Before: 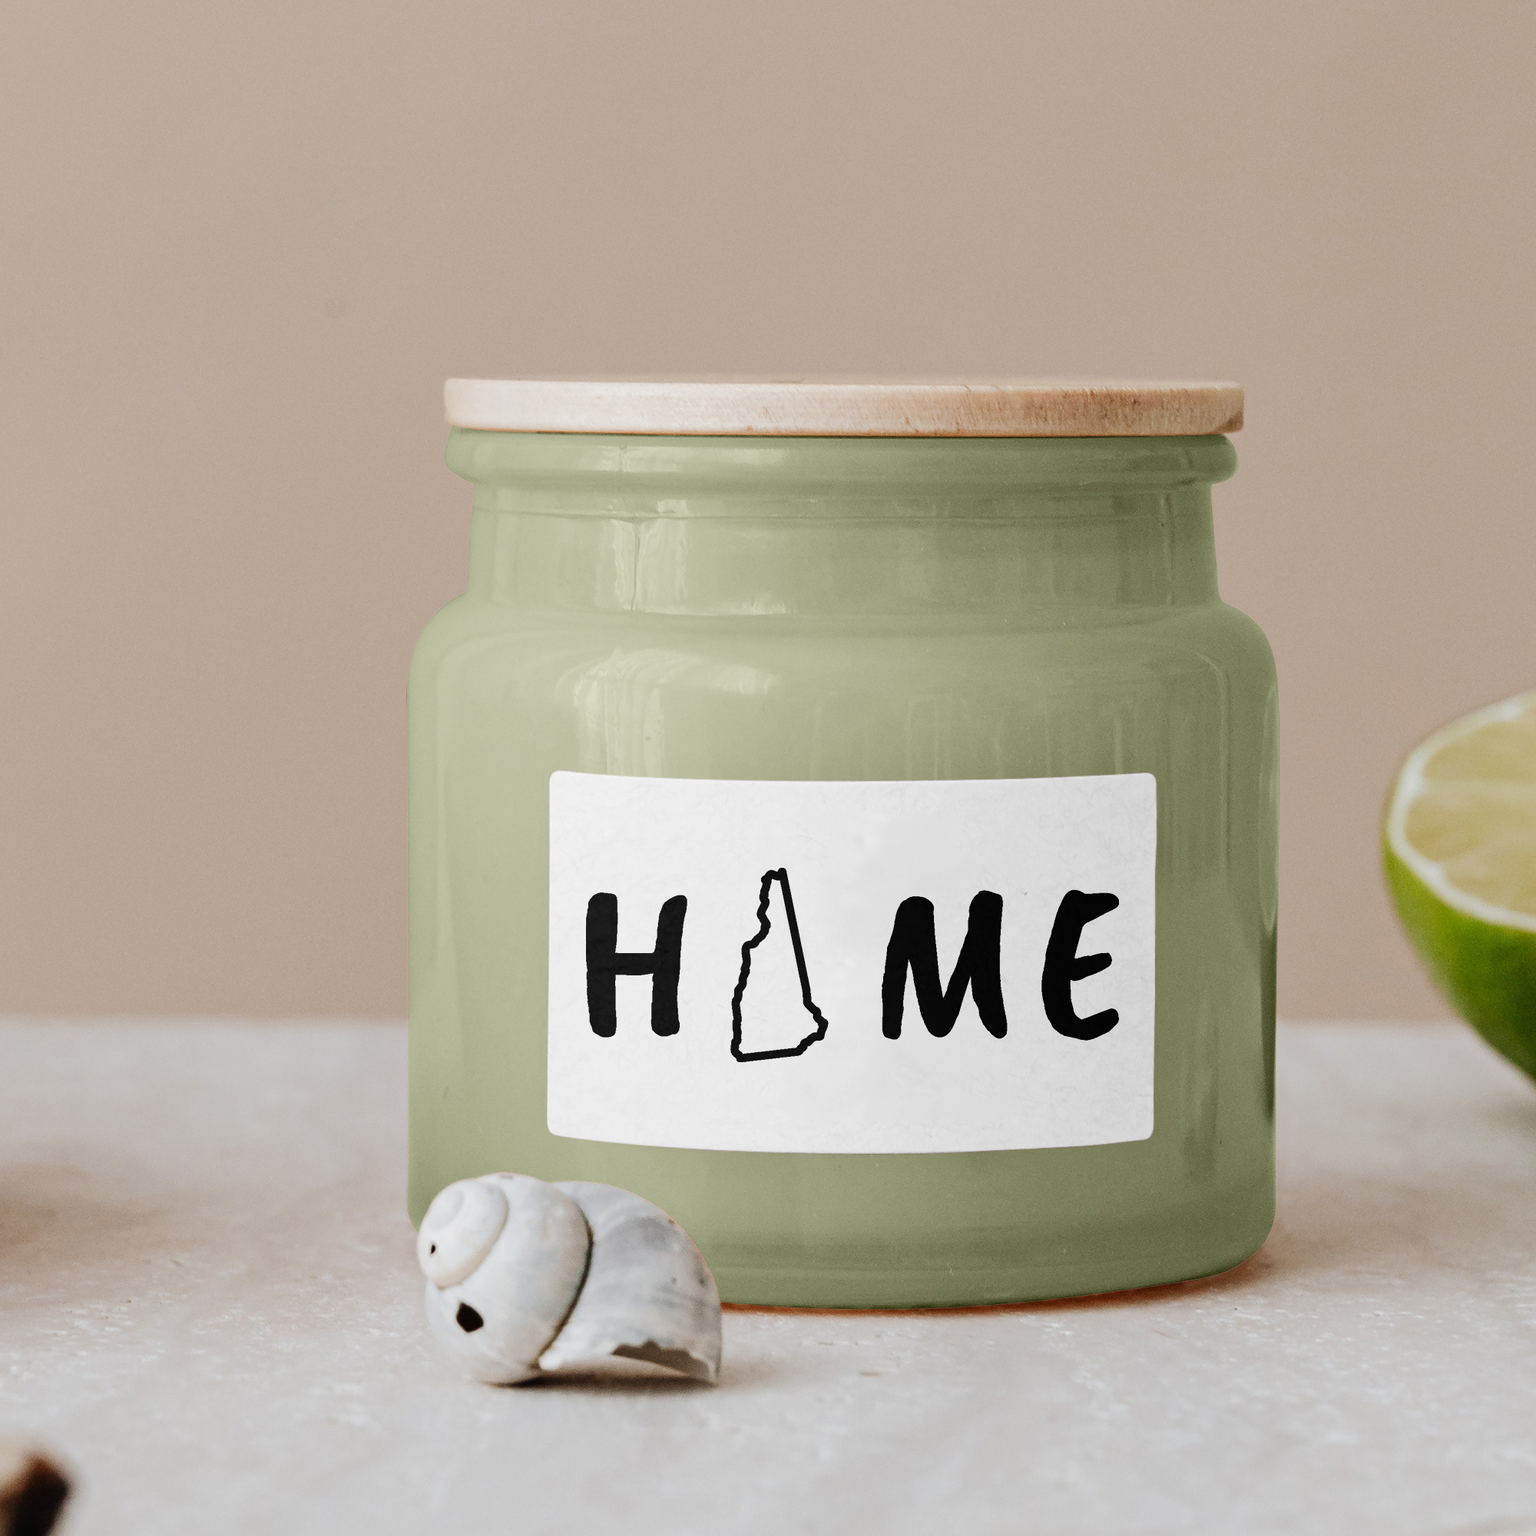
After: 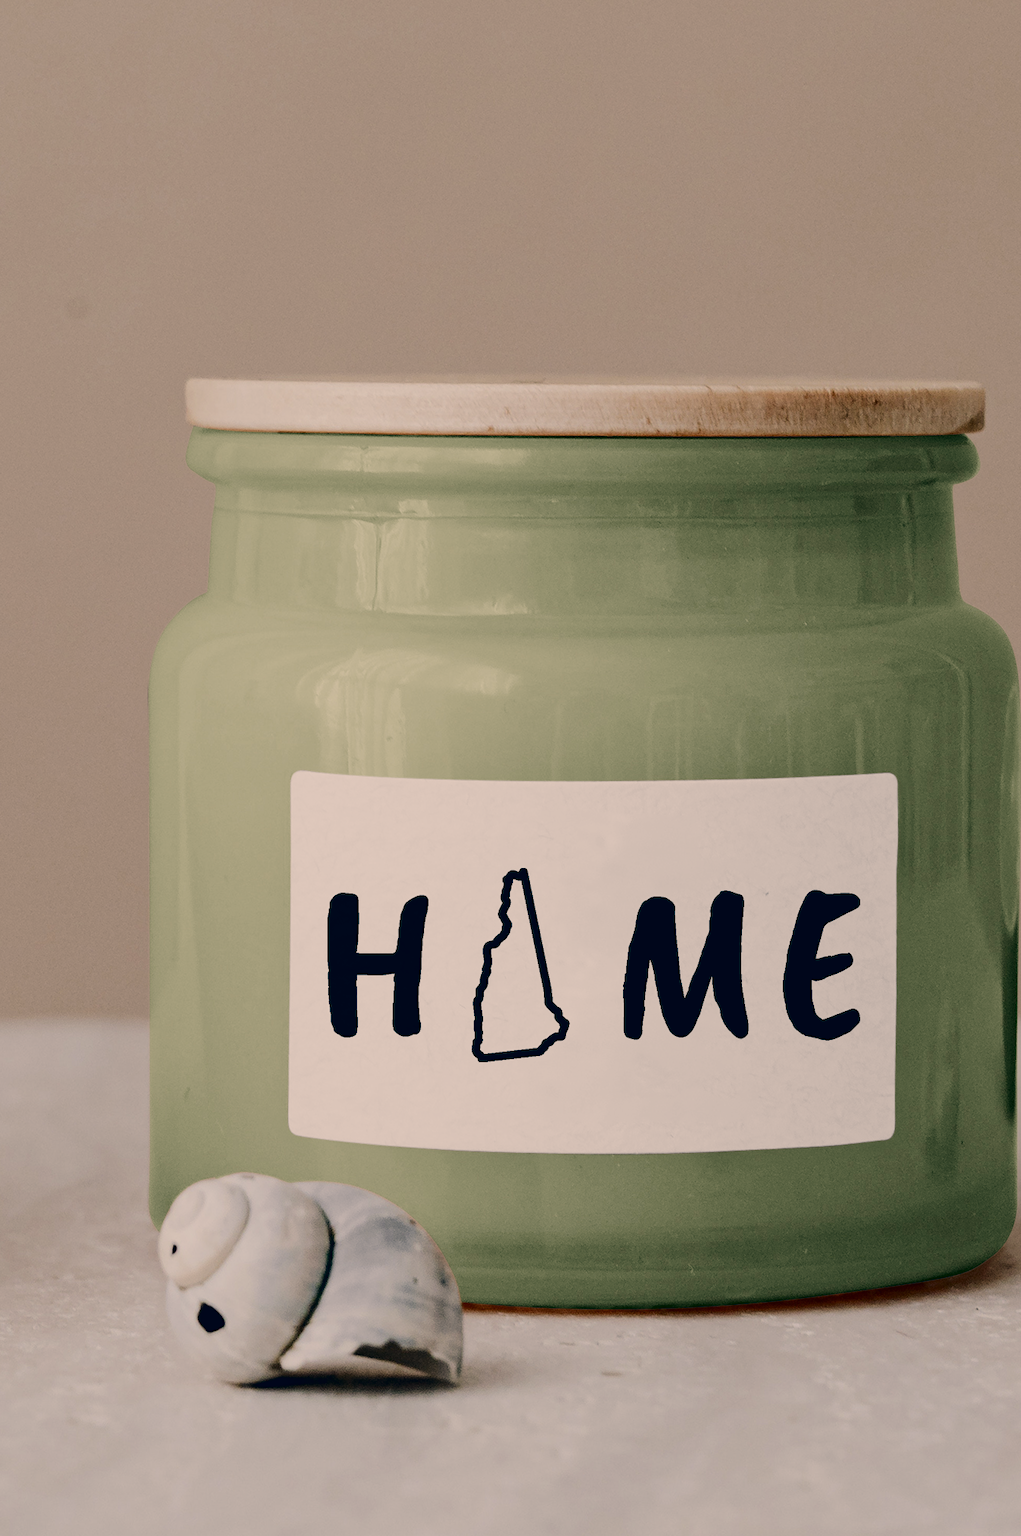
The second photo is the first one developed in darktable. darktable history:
contrast brightness saturation: contrast 0.19, brightness -0.24, saturation 0.11
crop: left 16.899%, right 16.556%
color correction: highlights a* 10.32, highlights b* 14.66, shadows a* -9.59, shadows b* -15.02
filmic rgb: black relative exposure -7.65 EV, white relative exposure 4.56 EV, hardness 3.61
